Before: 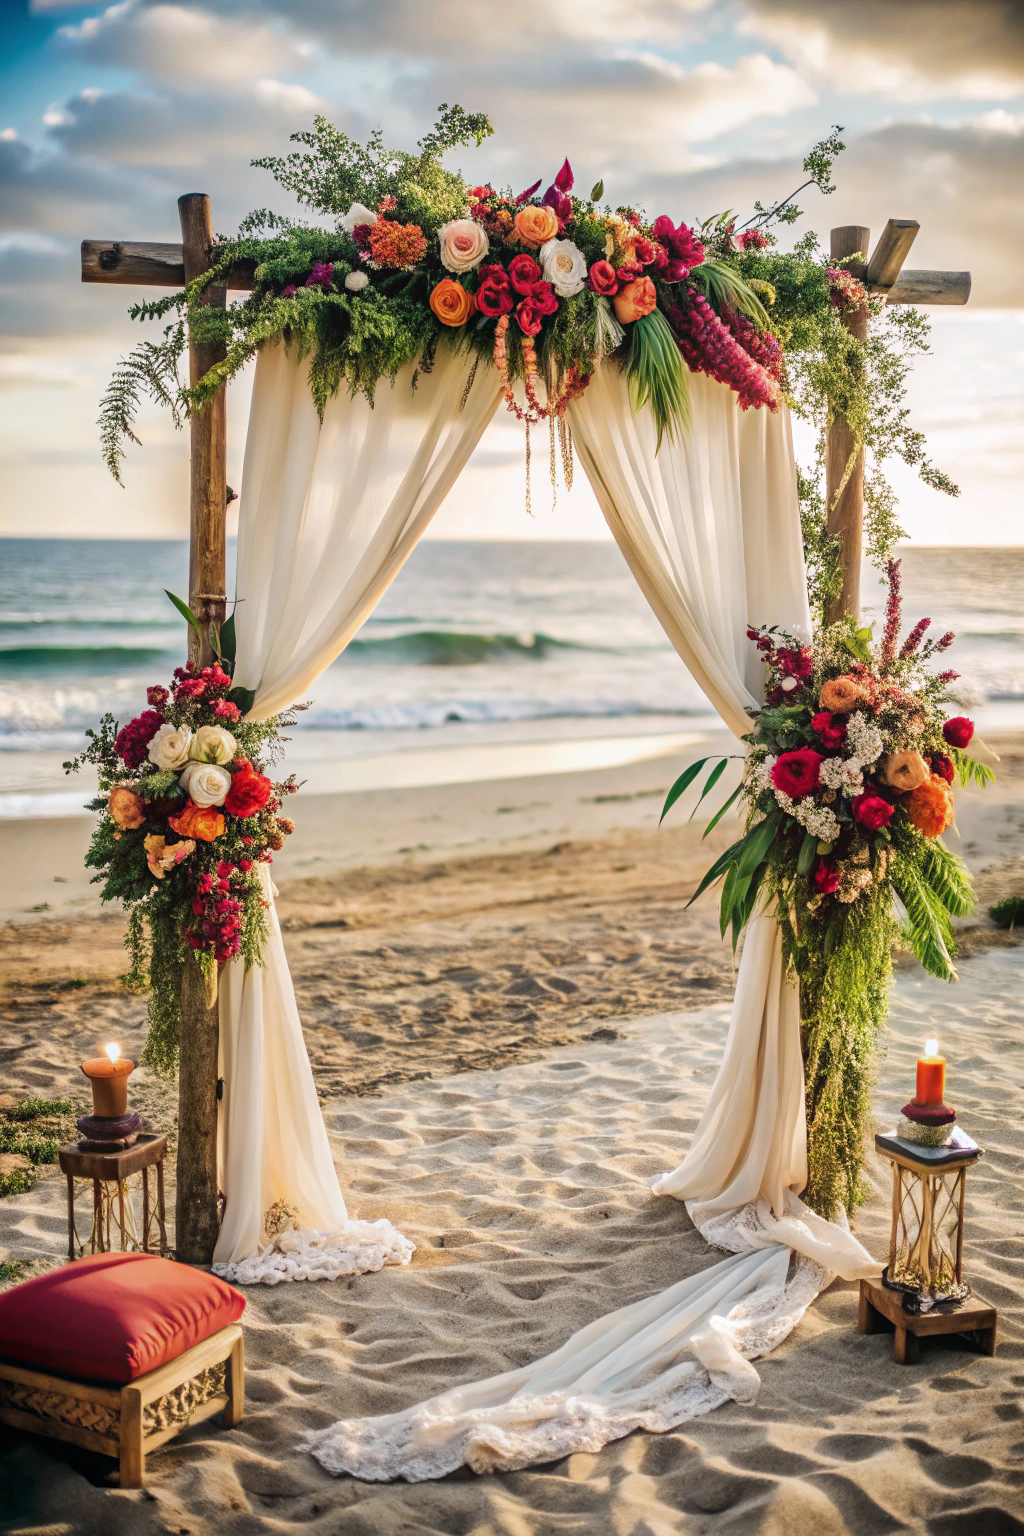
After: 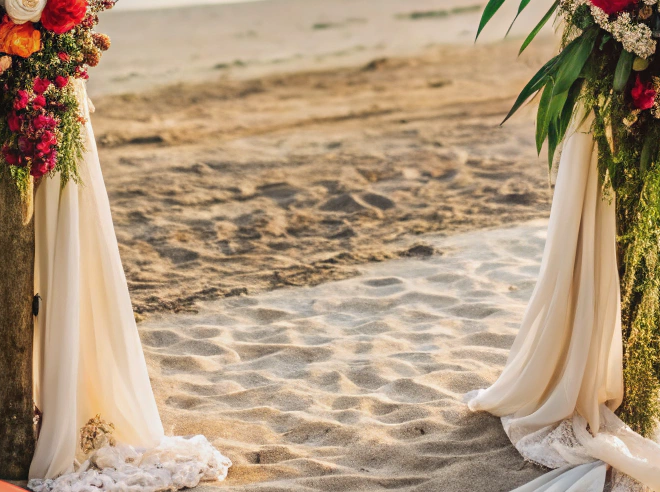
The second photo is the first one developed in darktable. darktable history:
crop: left 18.045%, top 51.092%, right 17.473%, bottom 16.847%
exposure: black level correction 0, exposure 0 EV, compensate exposure bias true, compensate highlight preservation false
